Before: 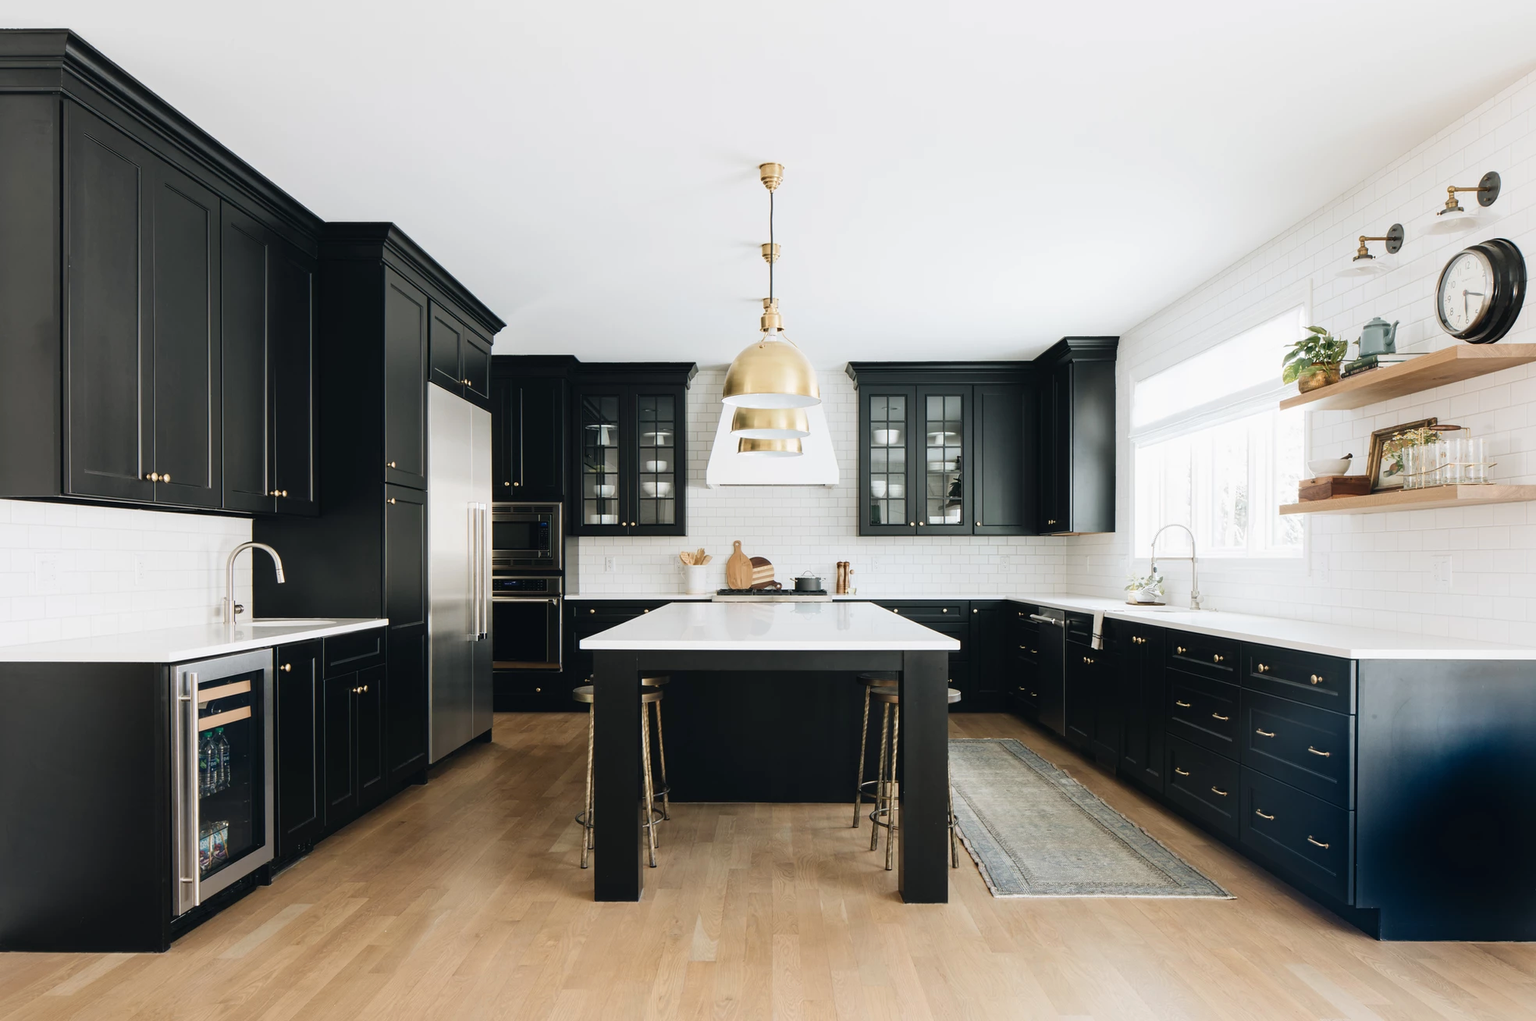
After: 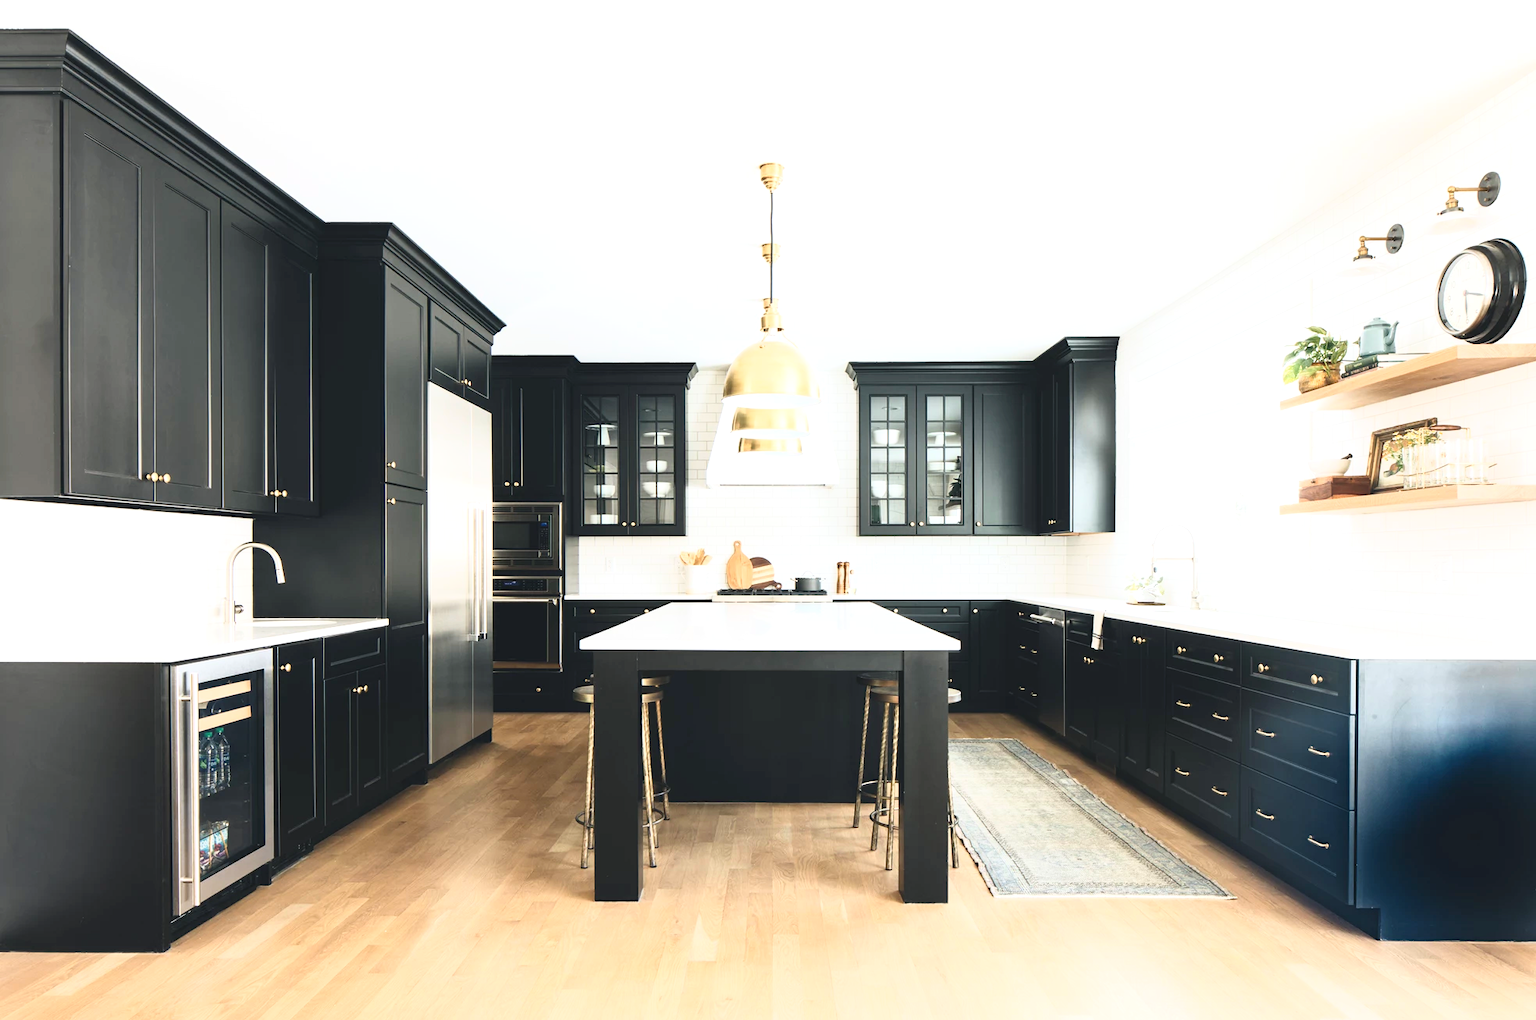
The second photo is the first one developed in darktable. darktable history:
base curve: curves: ch0 [(0, 0) (0.557, 0.834) (1, 1)]
exposure: black level correction -0.002, exposure 0.54 EV, compensate highlight preservation false
